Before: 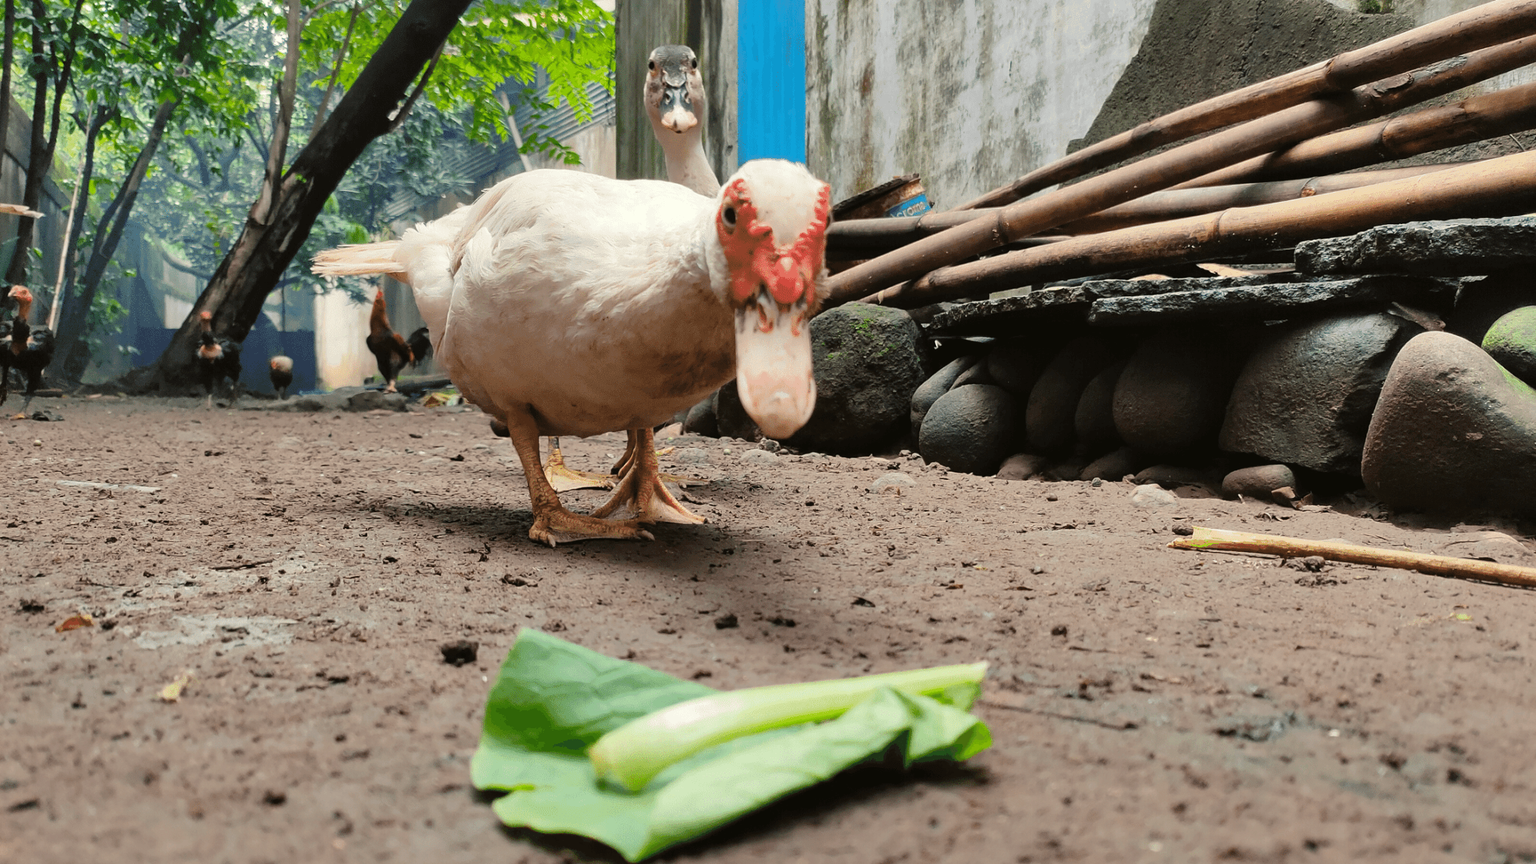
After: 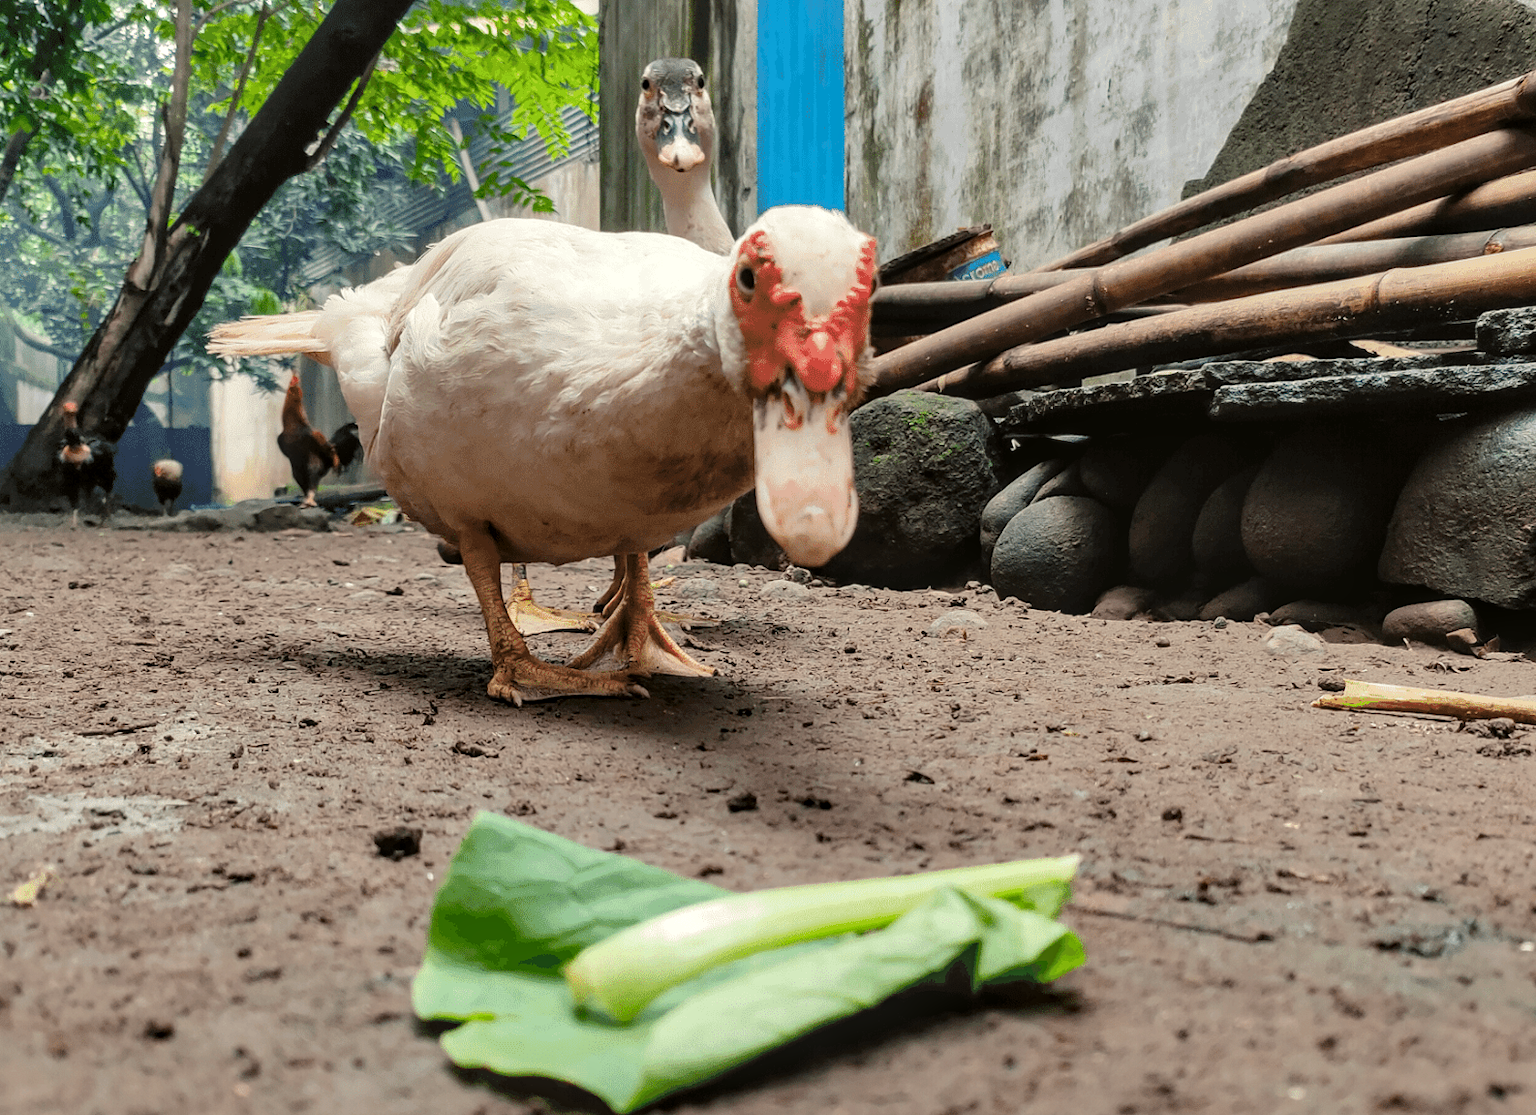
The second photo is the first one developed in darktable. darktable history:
crop: left 9.902%, right 12.61%
local contrast: on, module defaults
